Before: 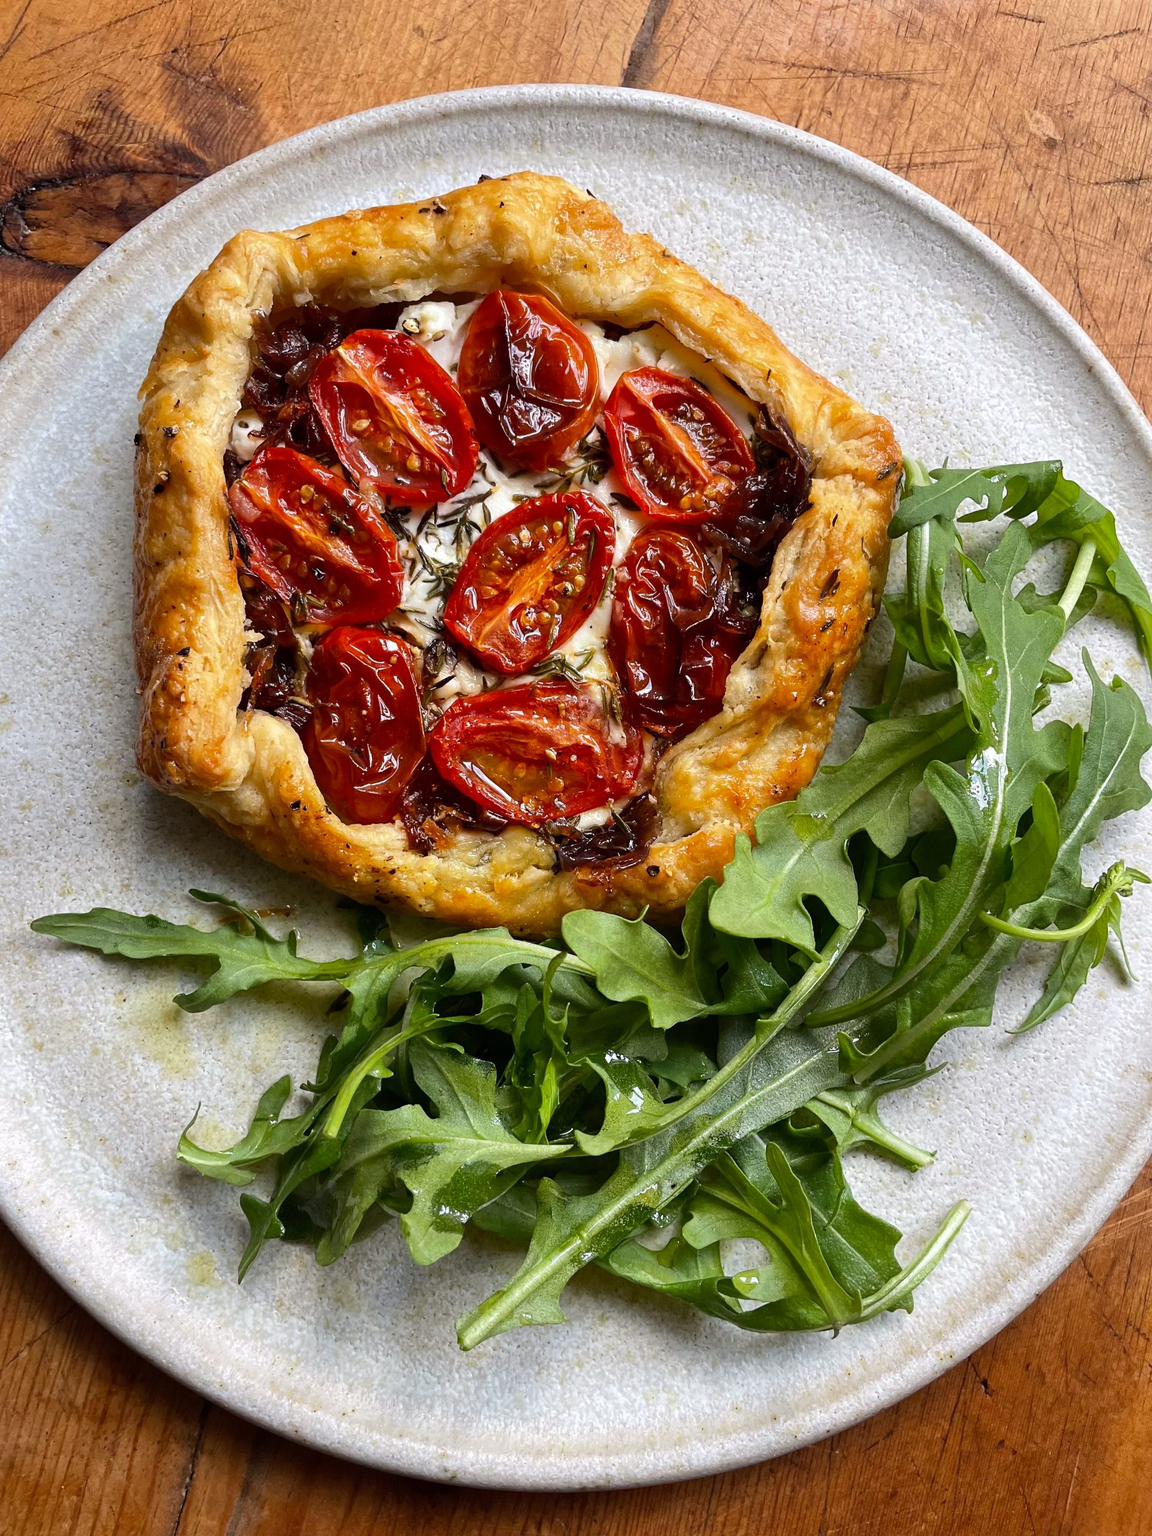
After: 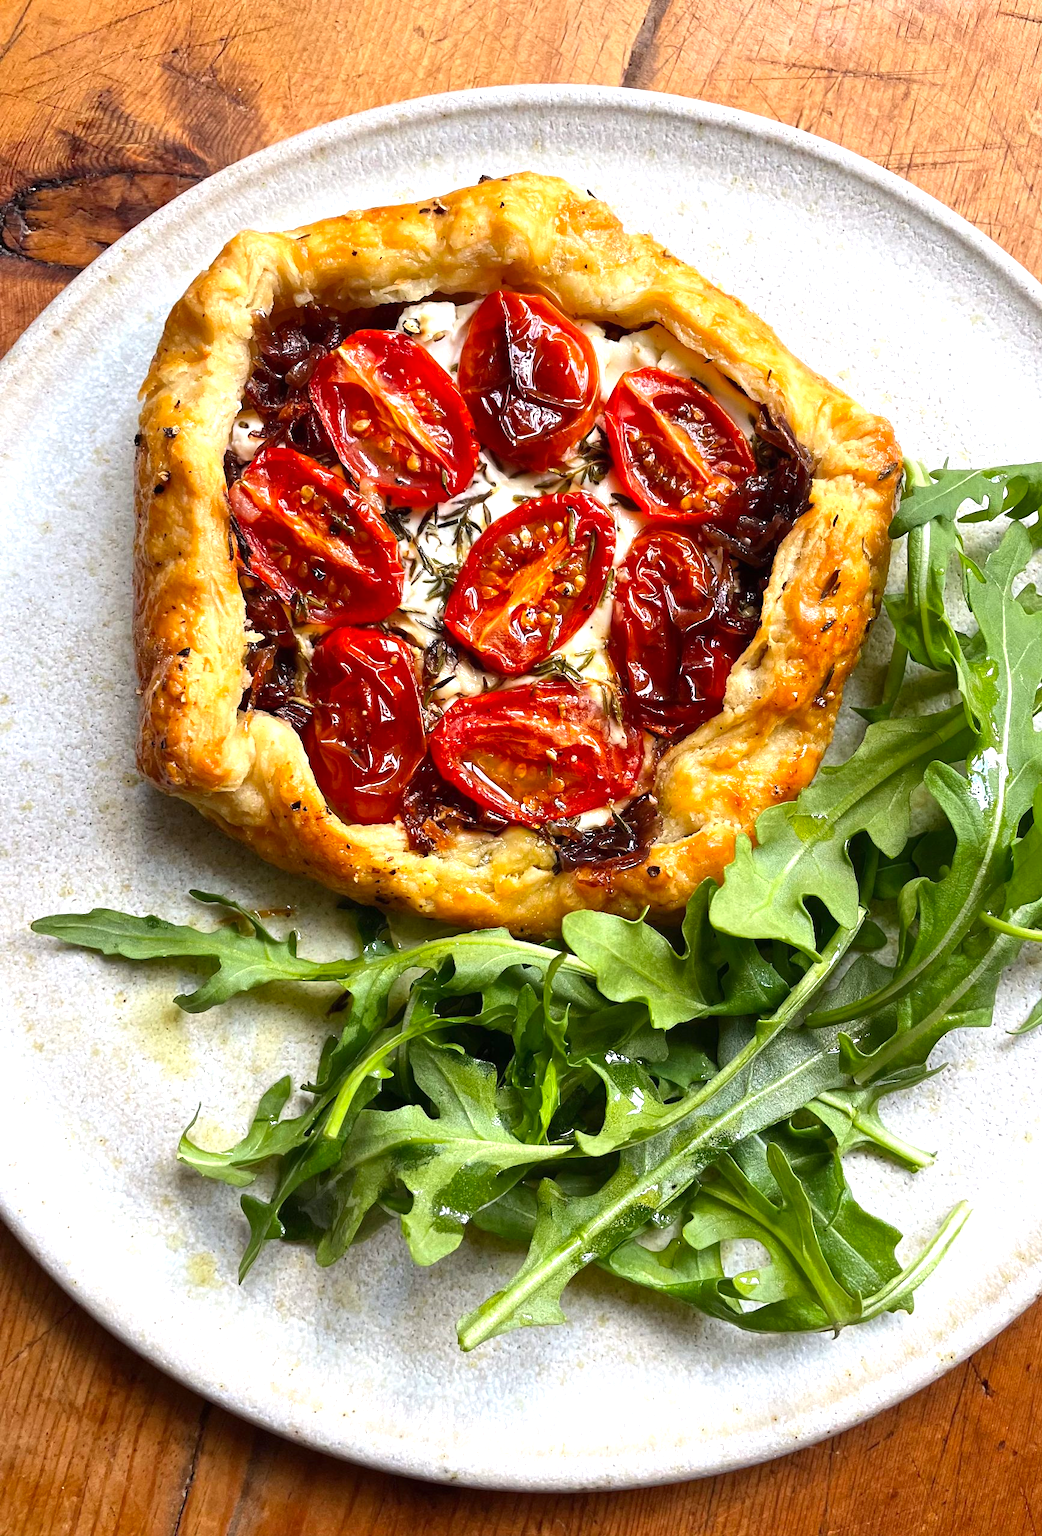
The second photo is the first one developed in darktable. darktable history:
crop: right 9.49%, bottom 0.025%
exposure: black level correction 0, exposure 0.69 EV, compensate highlight preservation false
contrast brightness saturation: saturation 0.101
